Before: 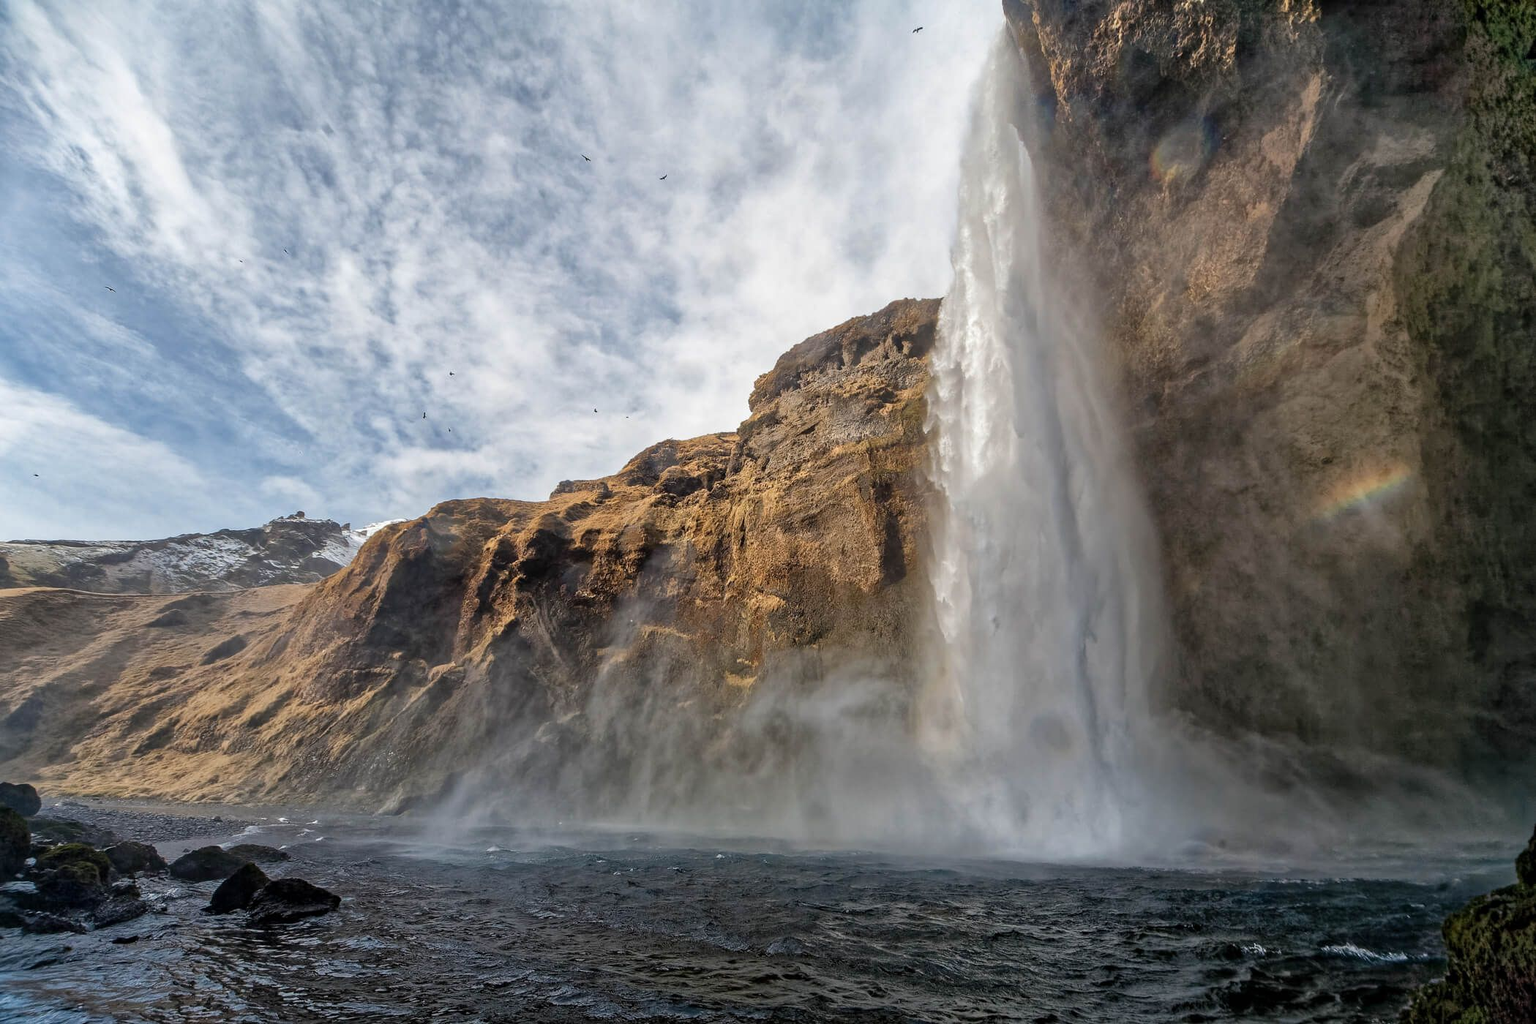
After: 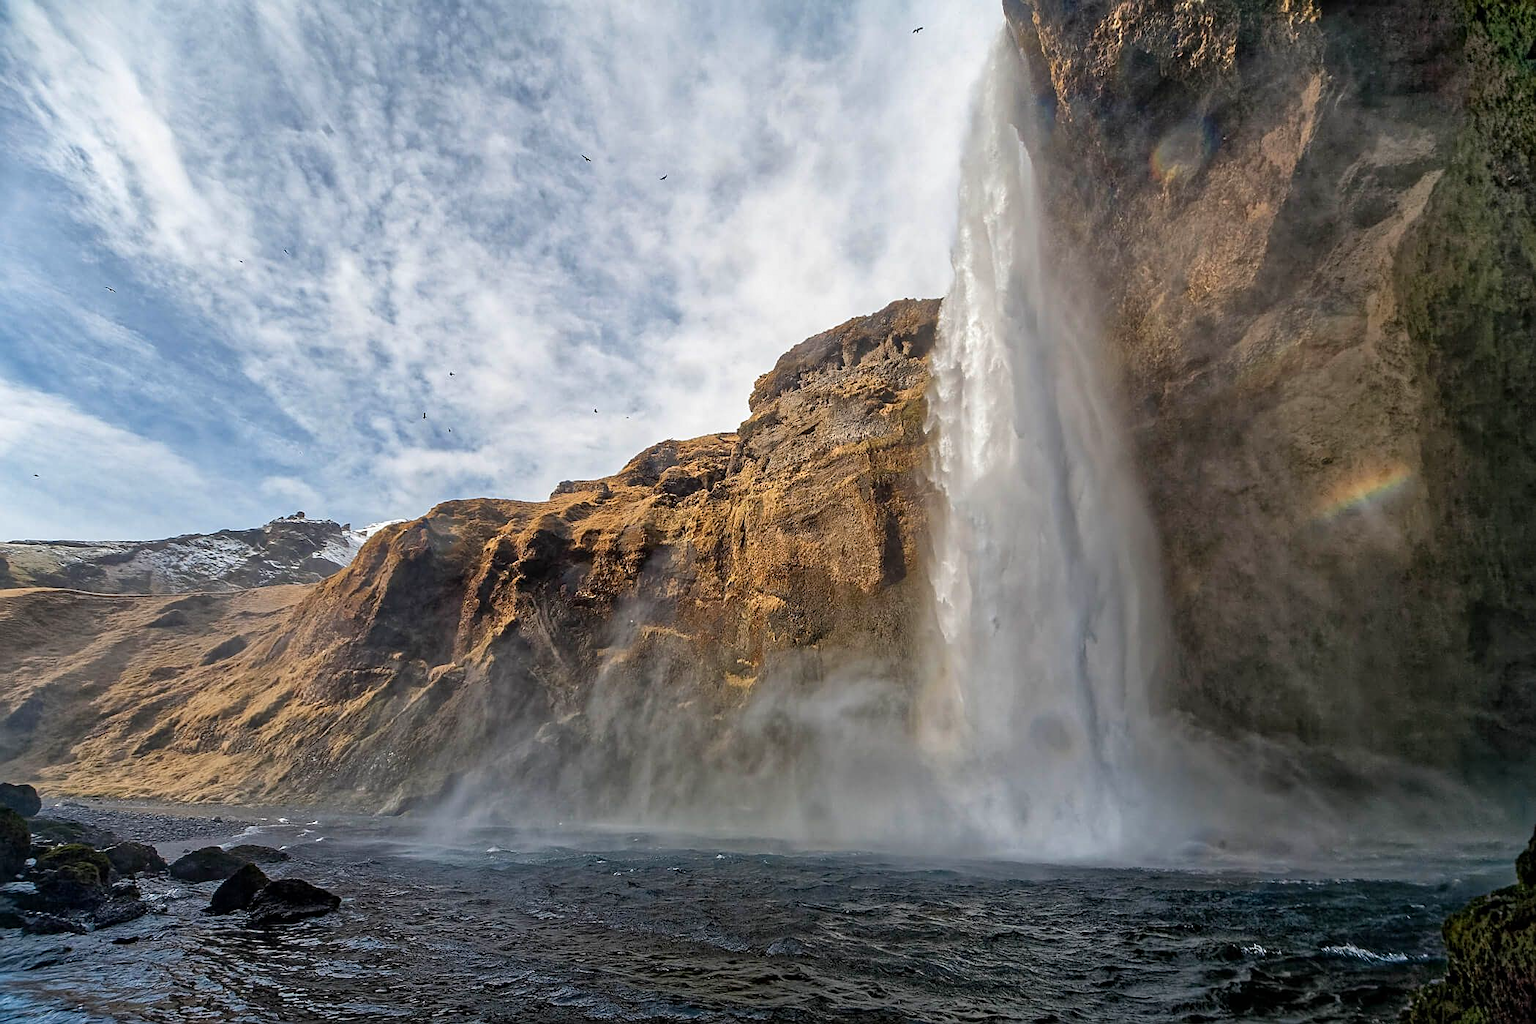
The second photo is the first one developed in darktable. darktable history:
contrast brightness saturation: contrast 0.045, saturation 0.155
sharpen: on, module defaults
